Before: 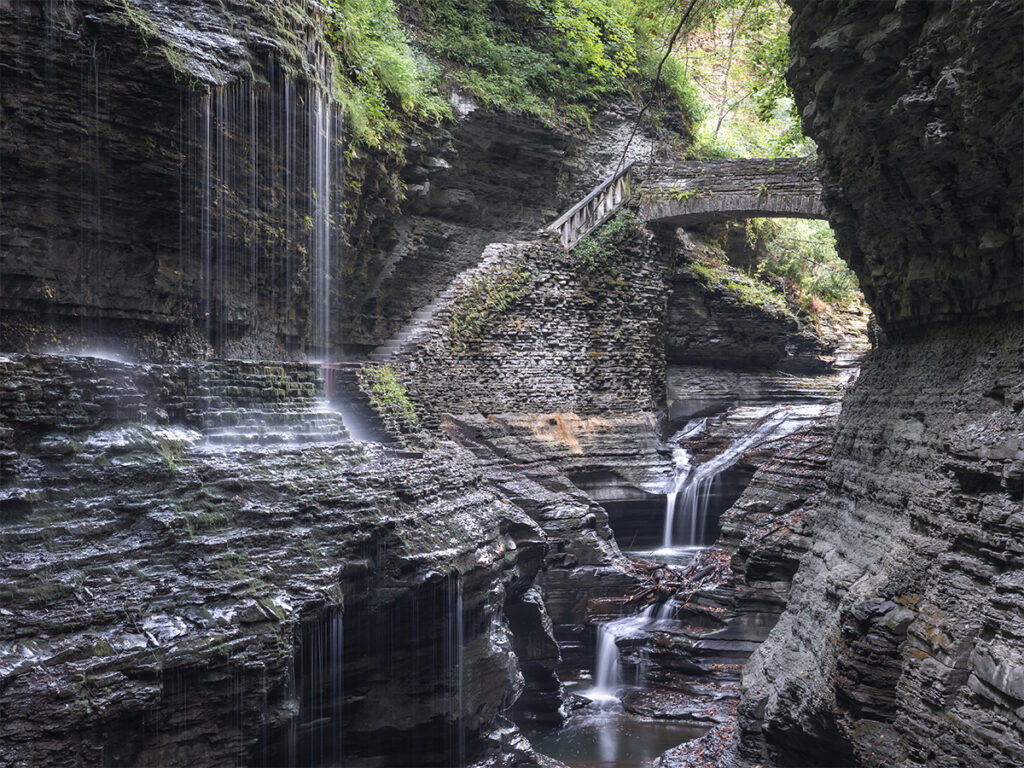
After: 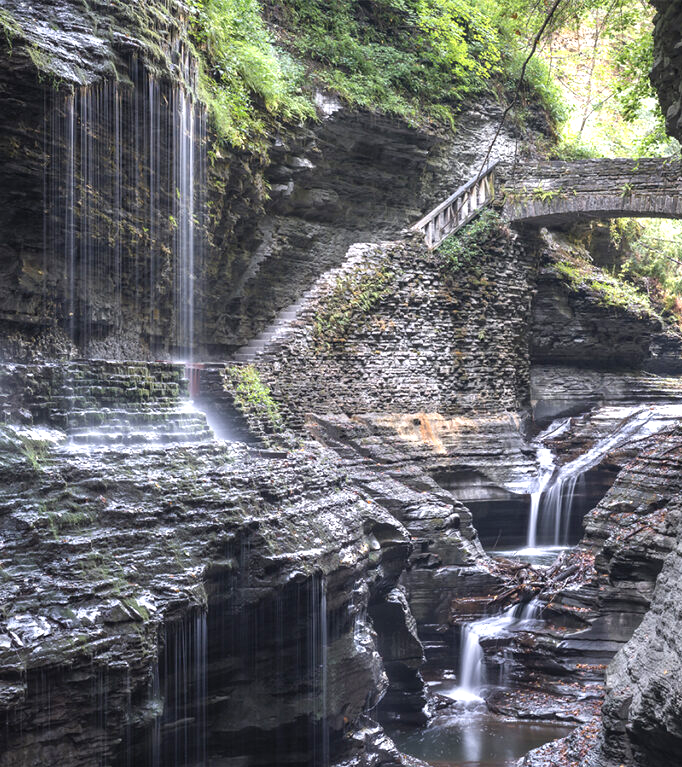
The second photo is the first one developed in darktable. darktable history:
exposure: exposure 0.601 EV, compensate exposure bias true, compensate highlight preservation false
crop and rotate: left 13.363%, right 19.976%
